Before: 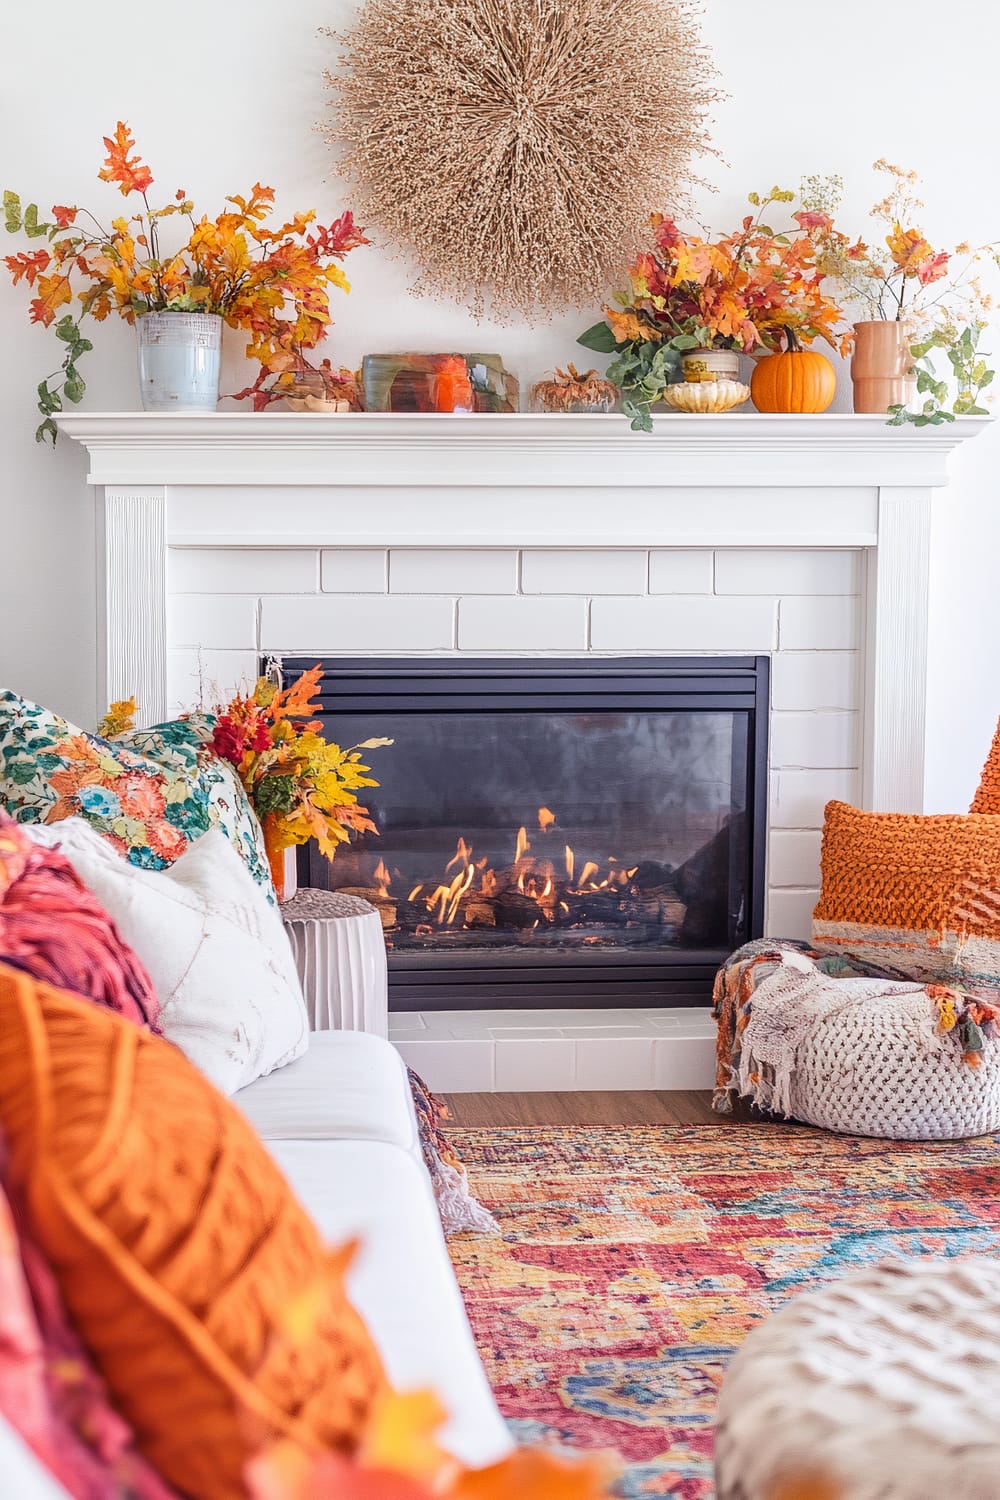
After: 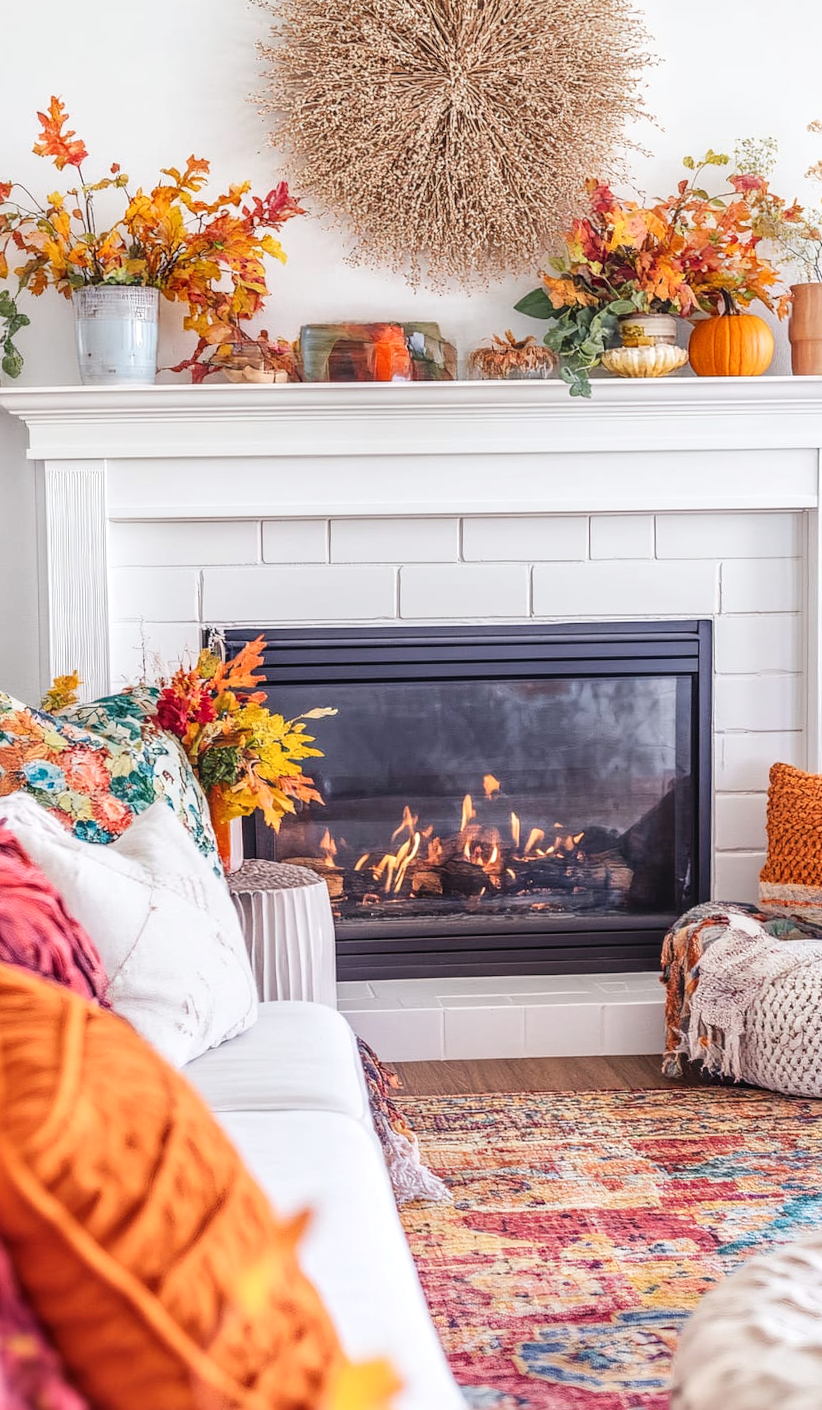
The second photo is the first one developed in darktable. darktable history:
tone curve: curves: ch0 [(0, 0.046) (0.04, 0.074) (0.831, 0.861) (1, 1)]; ch1 [(0, 0) (0.146, 0.159) (0.338, 0.365) (0.417, 0.455) (0.489, 0.486) (0.504, 0.502) (0.529, 0.537) (0.563, 0.567) (1, 1)]; ch2 [(0, 0) (0.307, 0.298) (0.388, 0.375) (0.443, 0.456) (0.485, 0.492) (0.544, 0.525) (1, 1)], preserve colors none
local contrast: on, module defaults
crop and rotate: angle 0.957°, left 4.504%, top 1%, right 11.188%, bottom 2.605%
